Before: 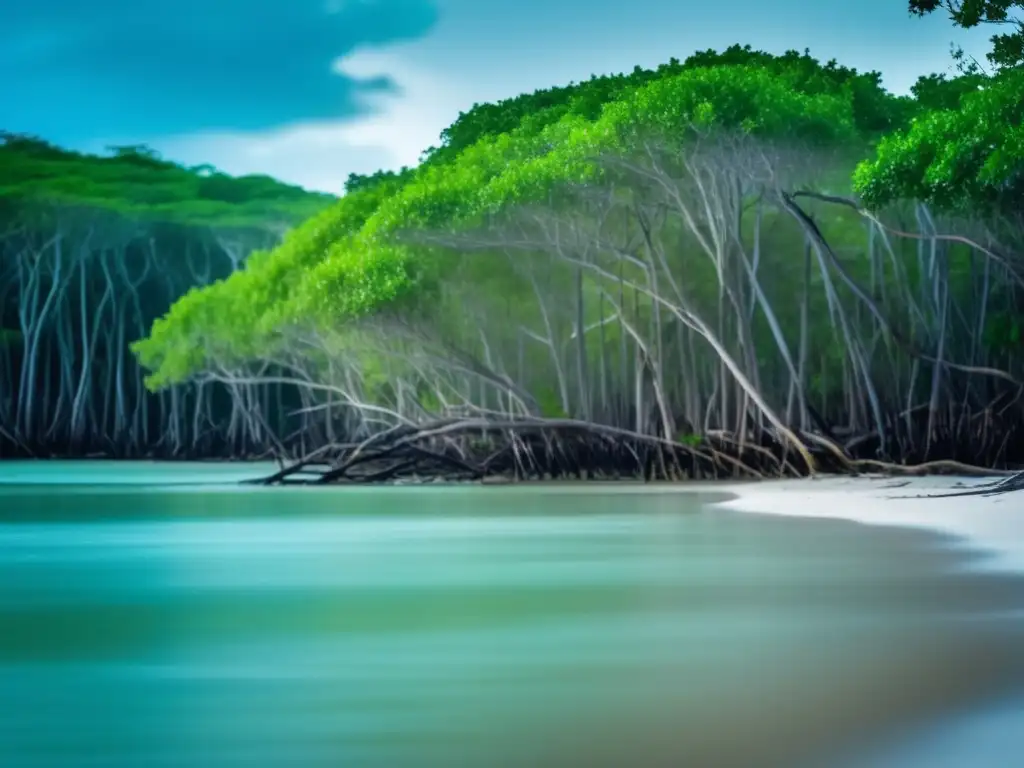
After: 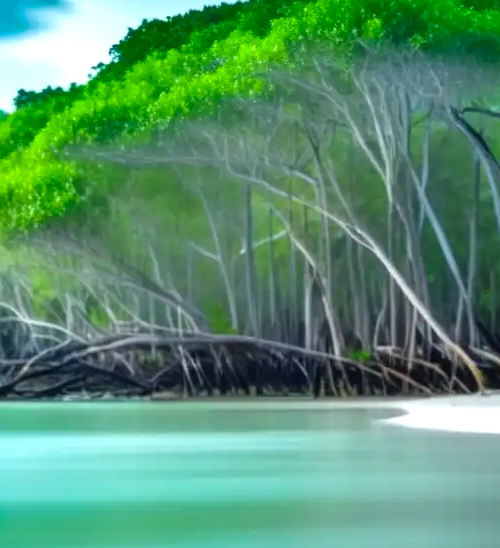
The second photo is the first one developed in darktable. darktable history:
crop: left 32.354%, top 10.961%, right 18.723%, bottom 17.614%
exposure: black level correction 0, exposure 0.499 EV, compensate highlight preservation false
color balance rgb: perceptual saturation grading › global saturation 14.772%
shadows and highlights: low approximation 0.01, soften with gaussian
